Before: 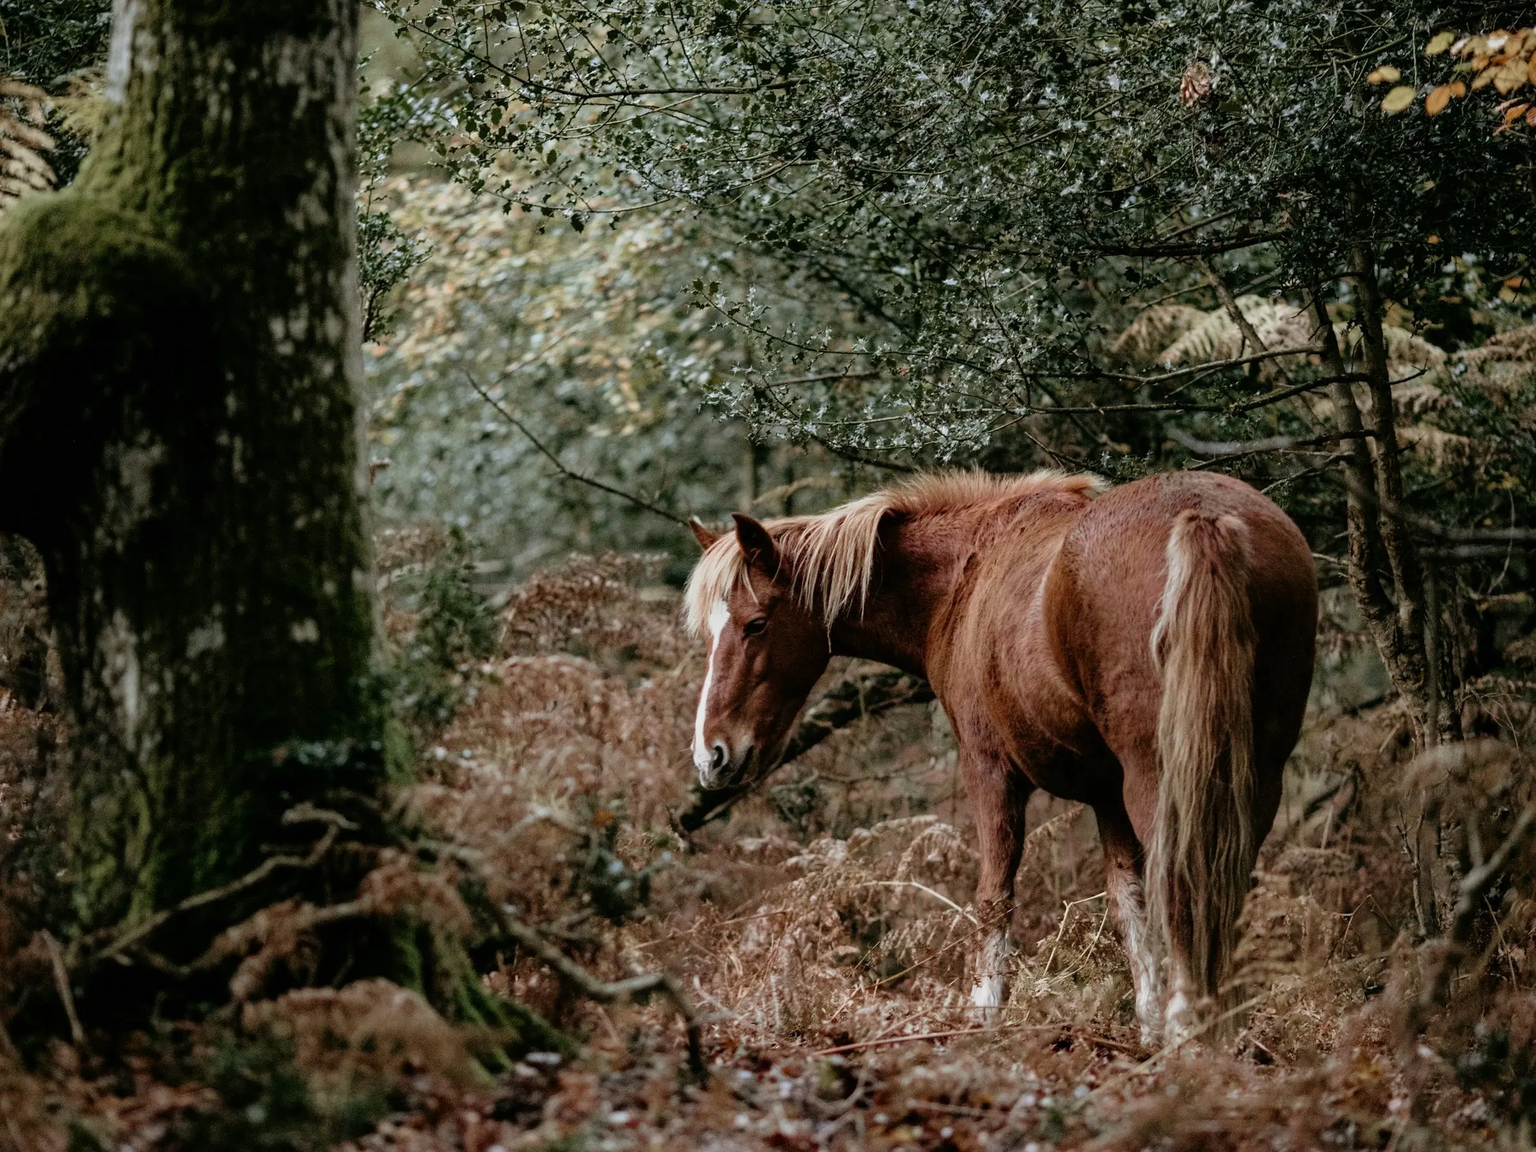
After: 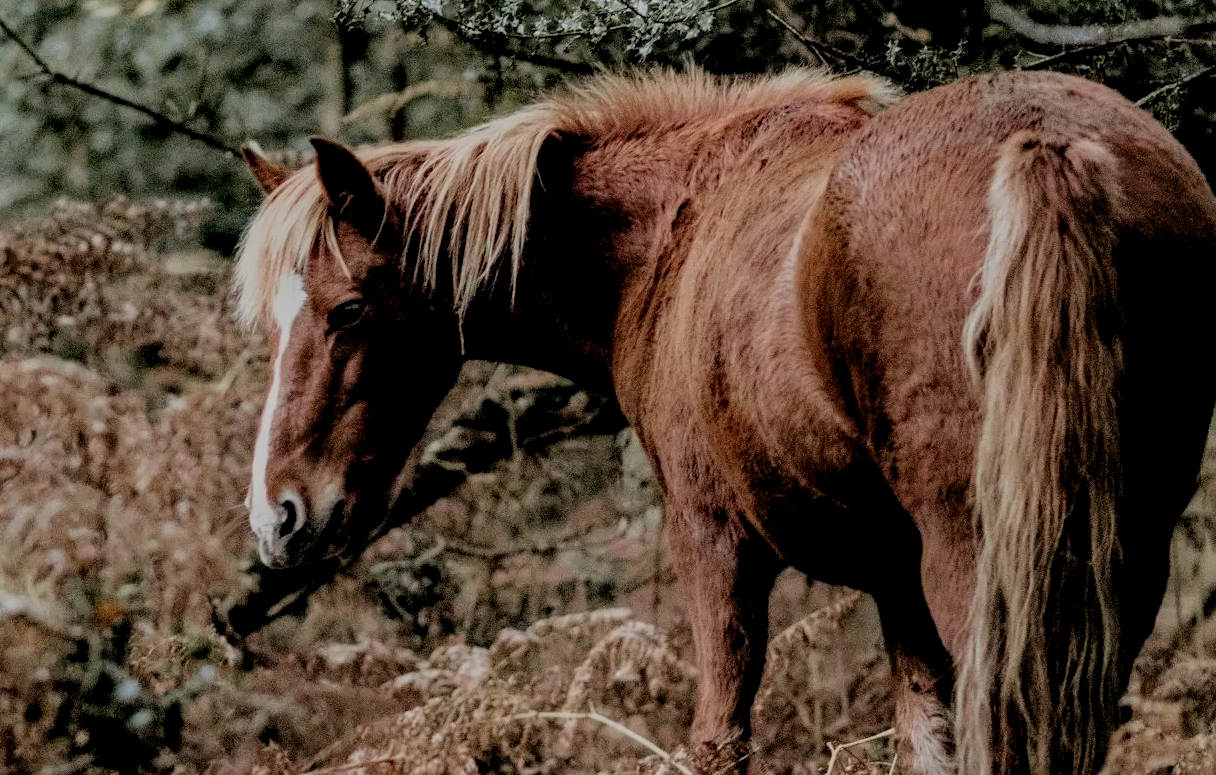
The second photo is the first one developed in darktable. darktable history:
local contrast: on, module defaults
crop: left 34.765%, top 36.964%, right 14.537%, bottom 19.975%
filmic rgb: middle gray luminance 18.18%, black relative exposure -7.54 EV, white relative exposure 8.47 EV, target black luminance 0%, hardness 2.23, latitude 17.53%, contrast 0.887, highlights saturation mix 6.04%, shadows ↔ highlights balance 10.98%, color science v6 (2022)
